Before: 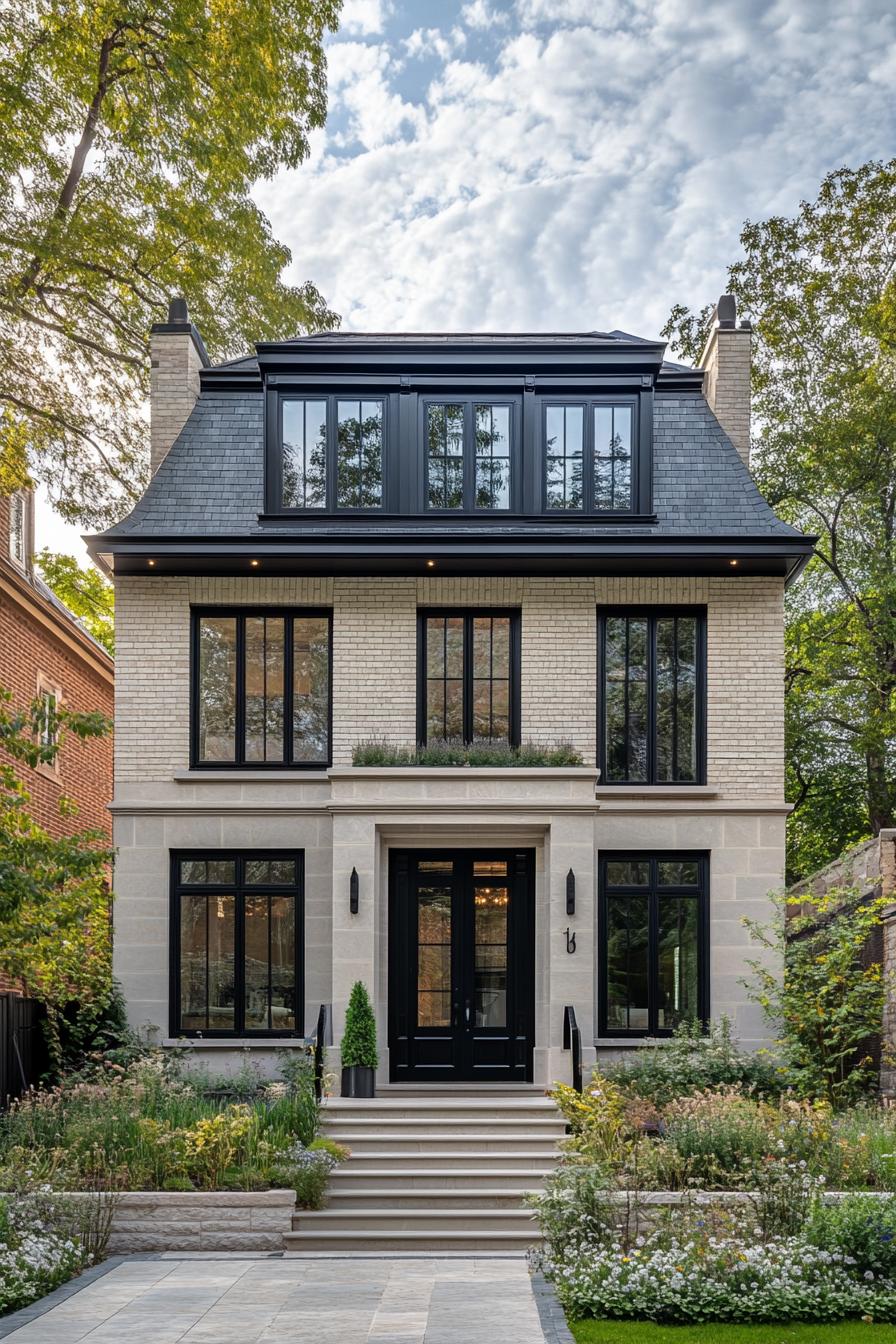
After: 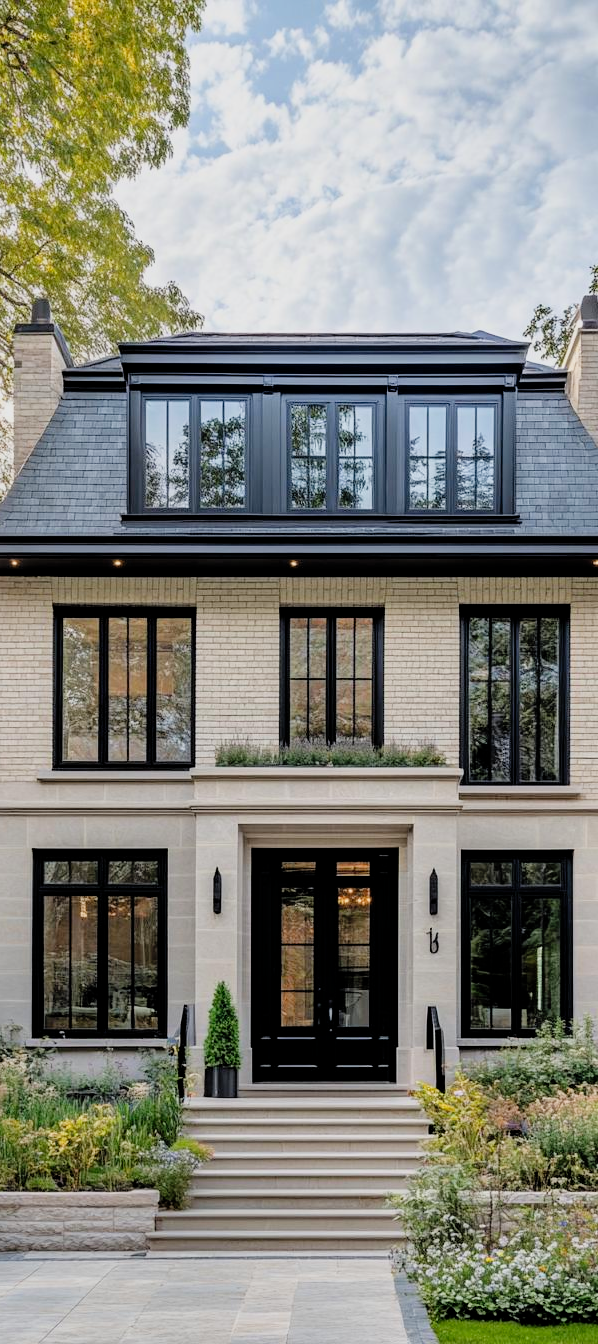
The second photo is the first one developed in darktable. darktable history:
crop: left 15.366%, right 17.784%
levels: levels [0, 0.445, 1]
filmic rgb: black relative exposure -7.73 EV, white relative exposure 4.36 EV, target black luminance 0%, hardness 3.76, latitude 50.63%, contrast 1.066, highlights saturation mix 8.83%, shadows ↔ highlights balance -0.239%
